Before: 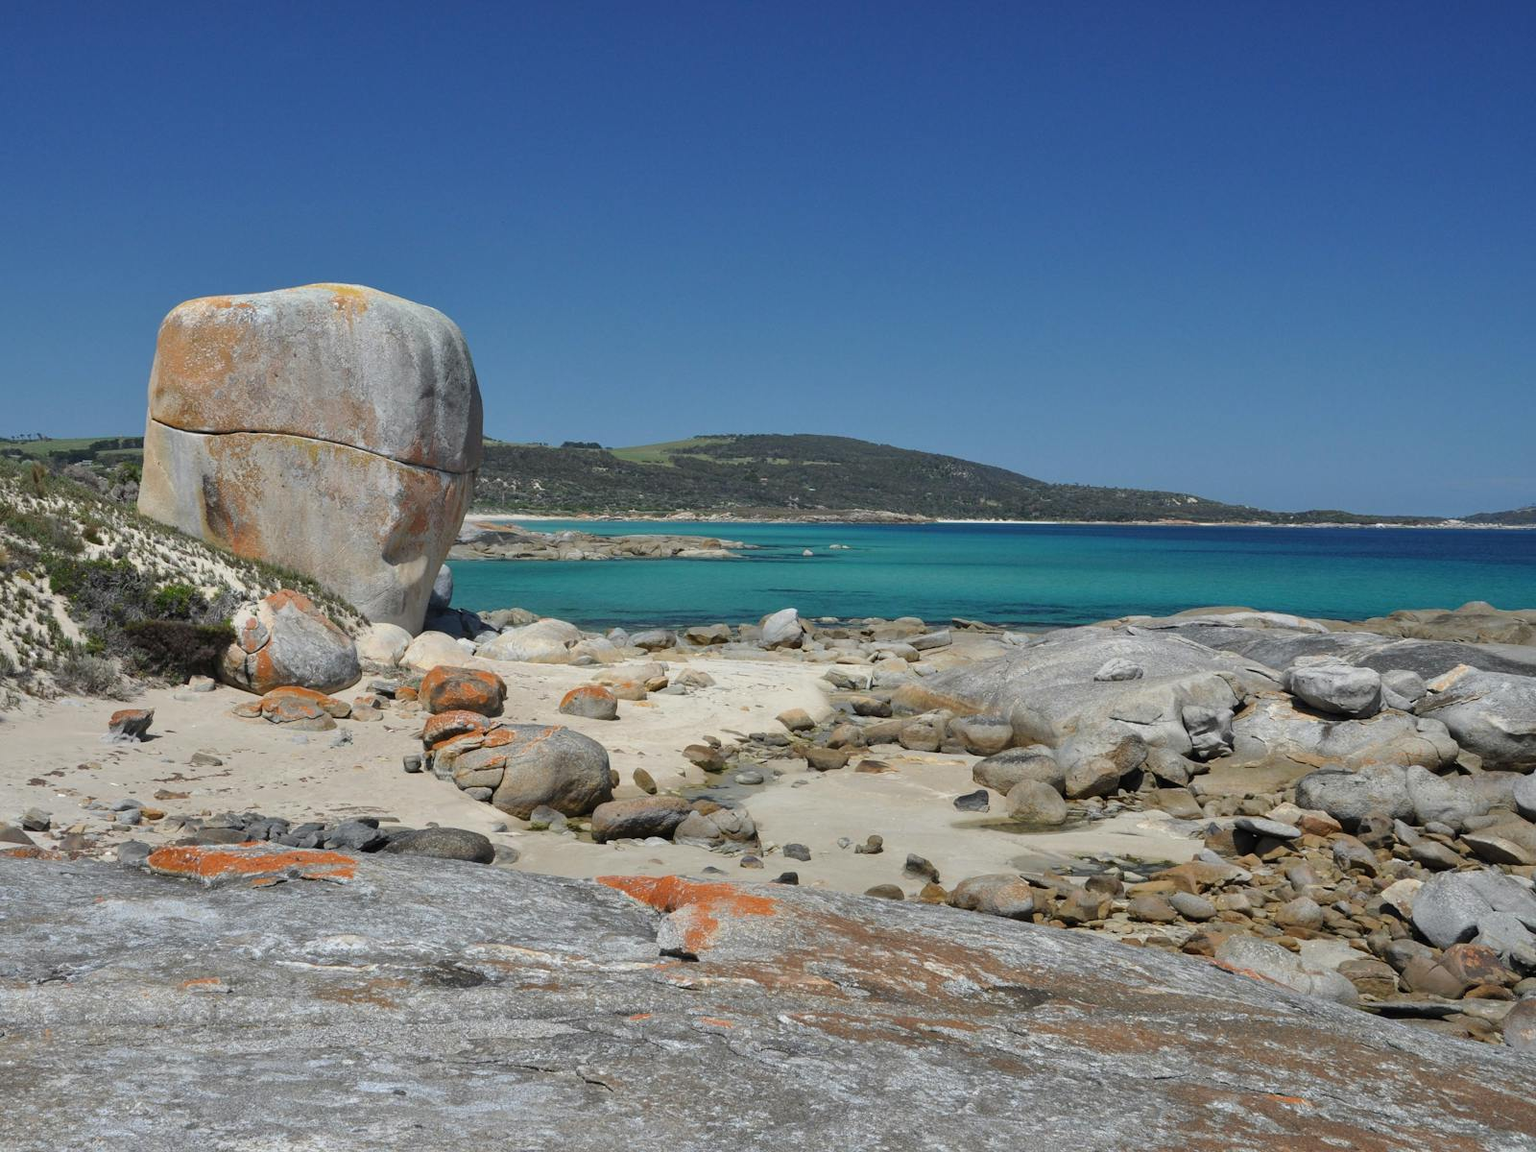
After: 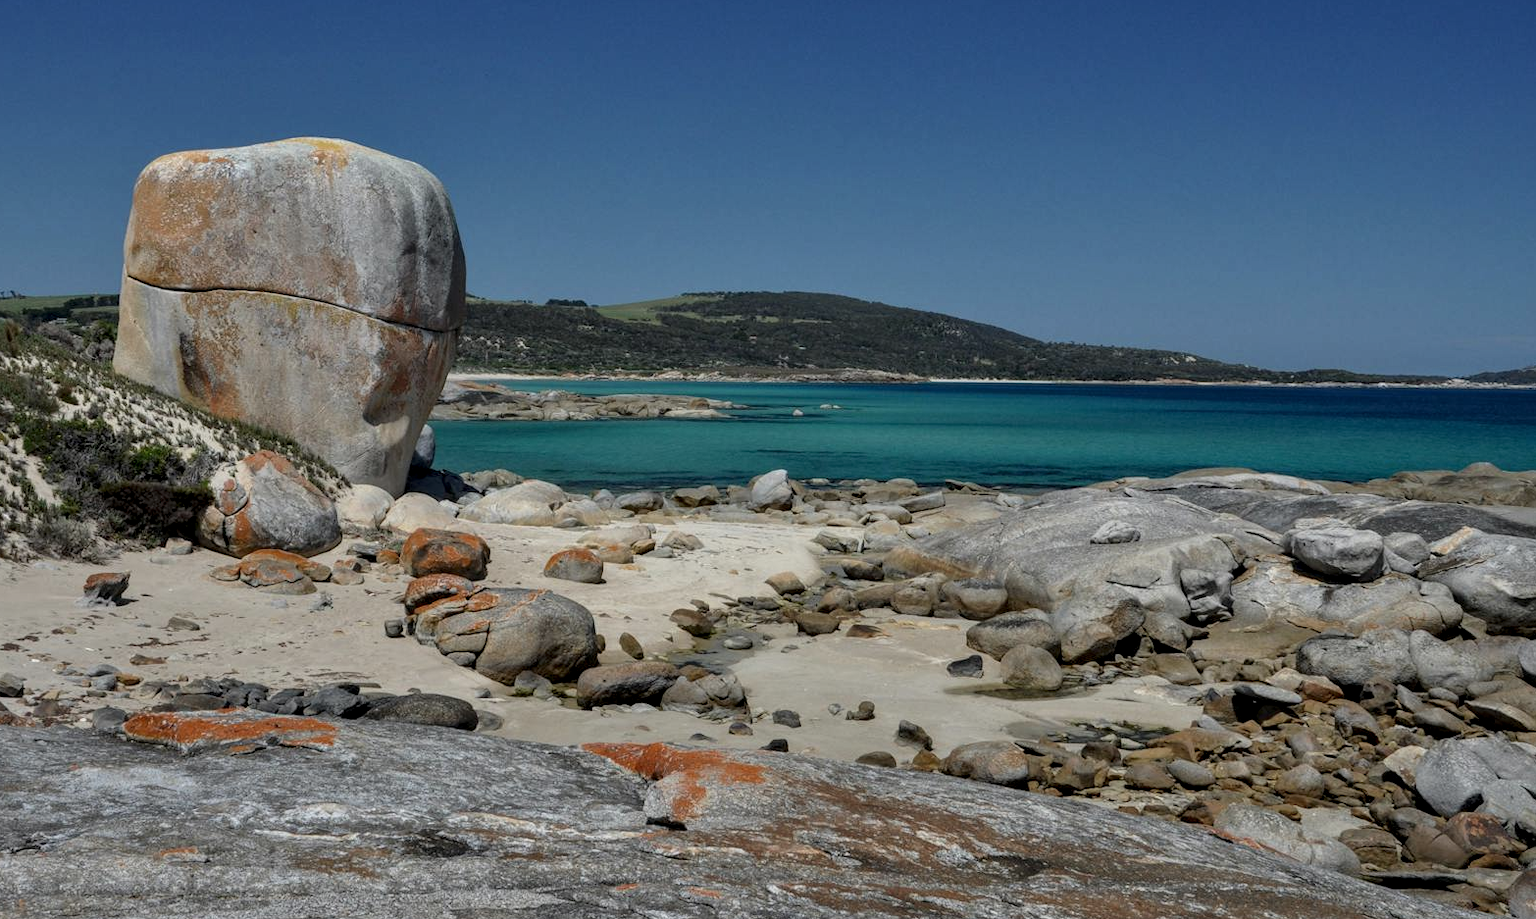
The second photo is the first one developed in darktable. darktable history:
crop and rotate: left 1.809%, top 12.99%, right 0.307%, bottom 8.865%
local contrast: detail 150%
exposure: exposure -0.572 EV, compensate highlight preservation false
